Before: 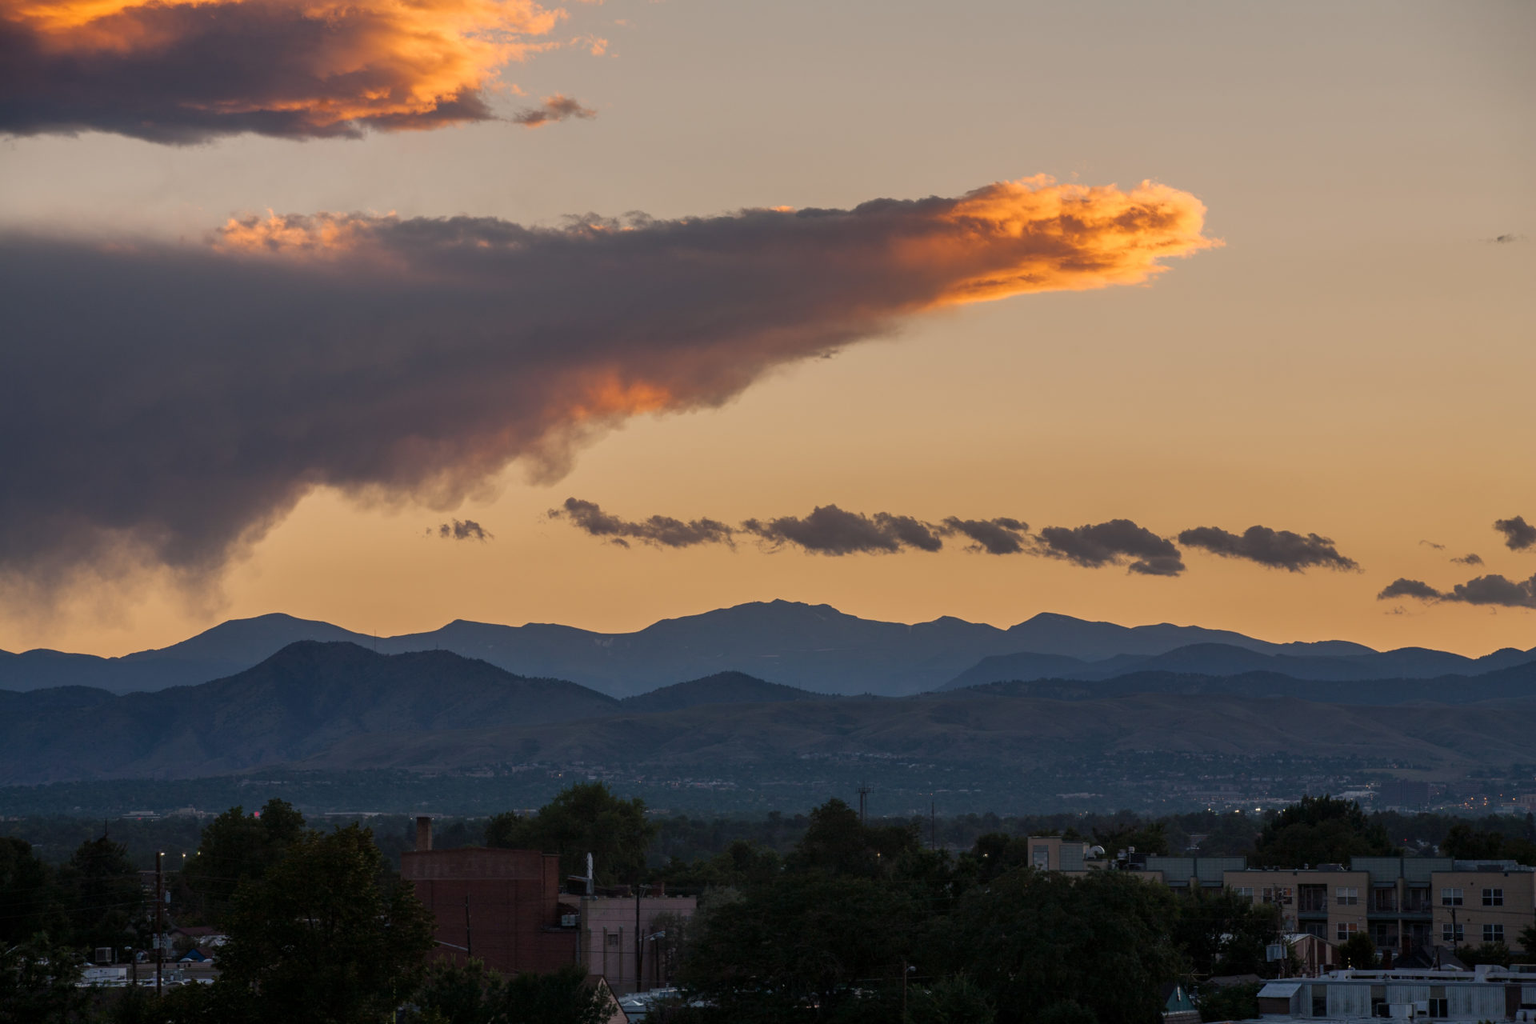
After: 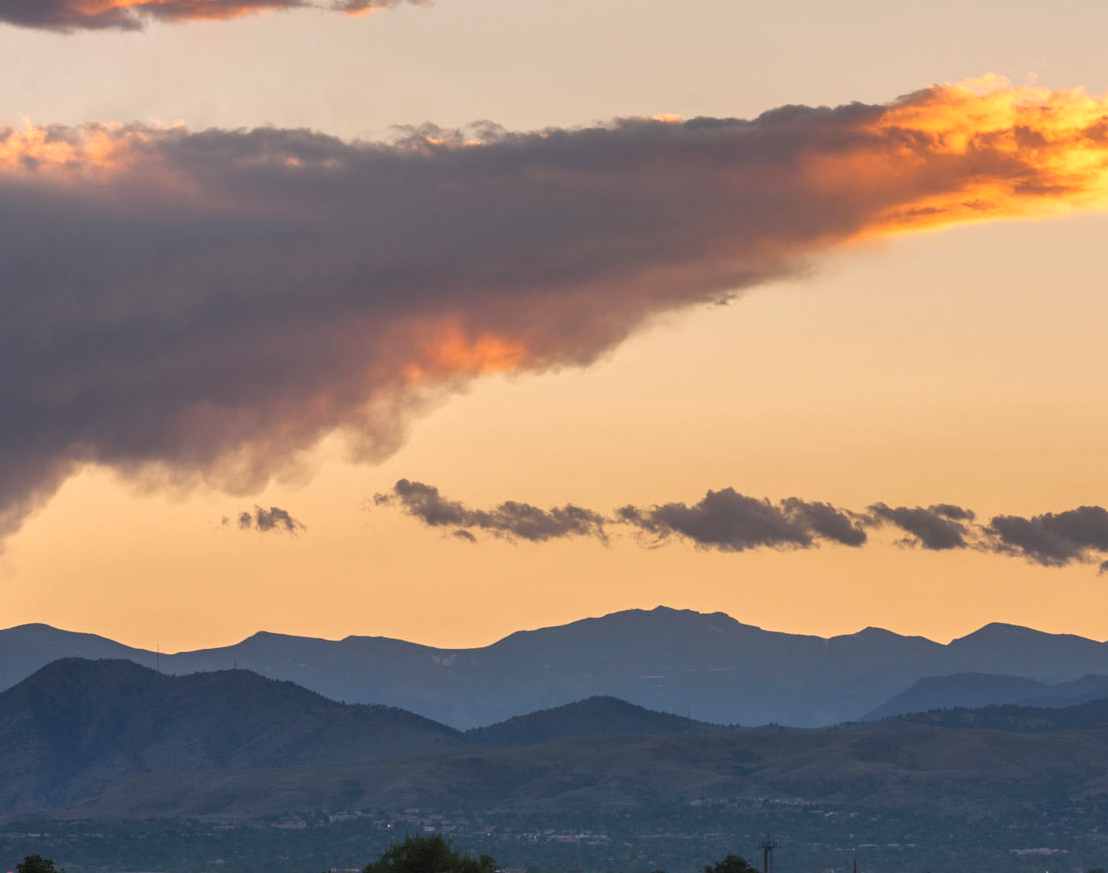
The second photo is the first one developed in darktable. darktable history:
crop: left 16.202%, top 11.208%, right 26.045%, bottom 20.557%
exposure: exposure 0.669 EV, compensate highlight preservation false
